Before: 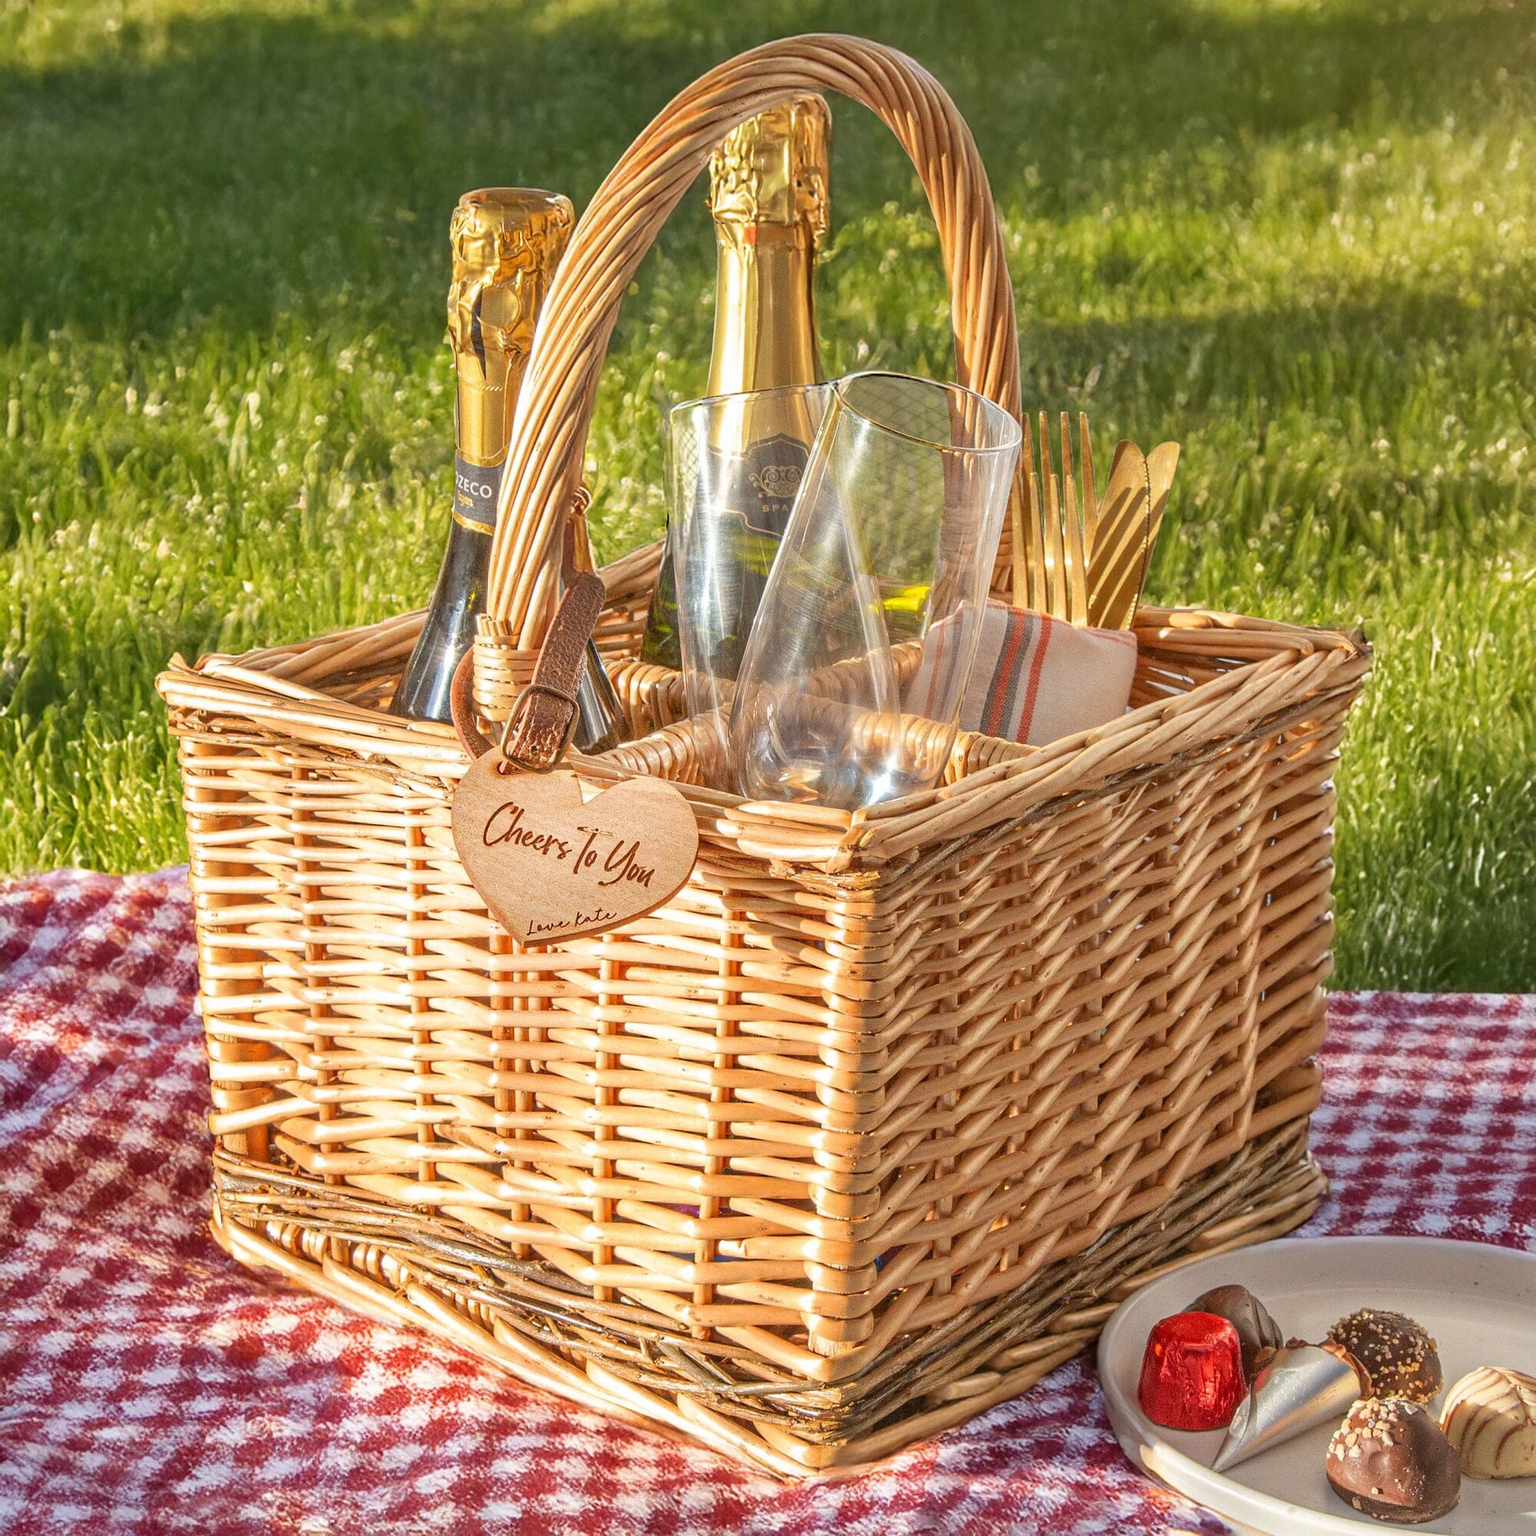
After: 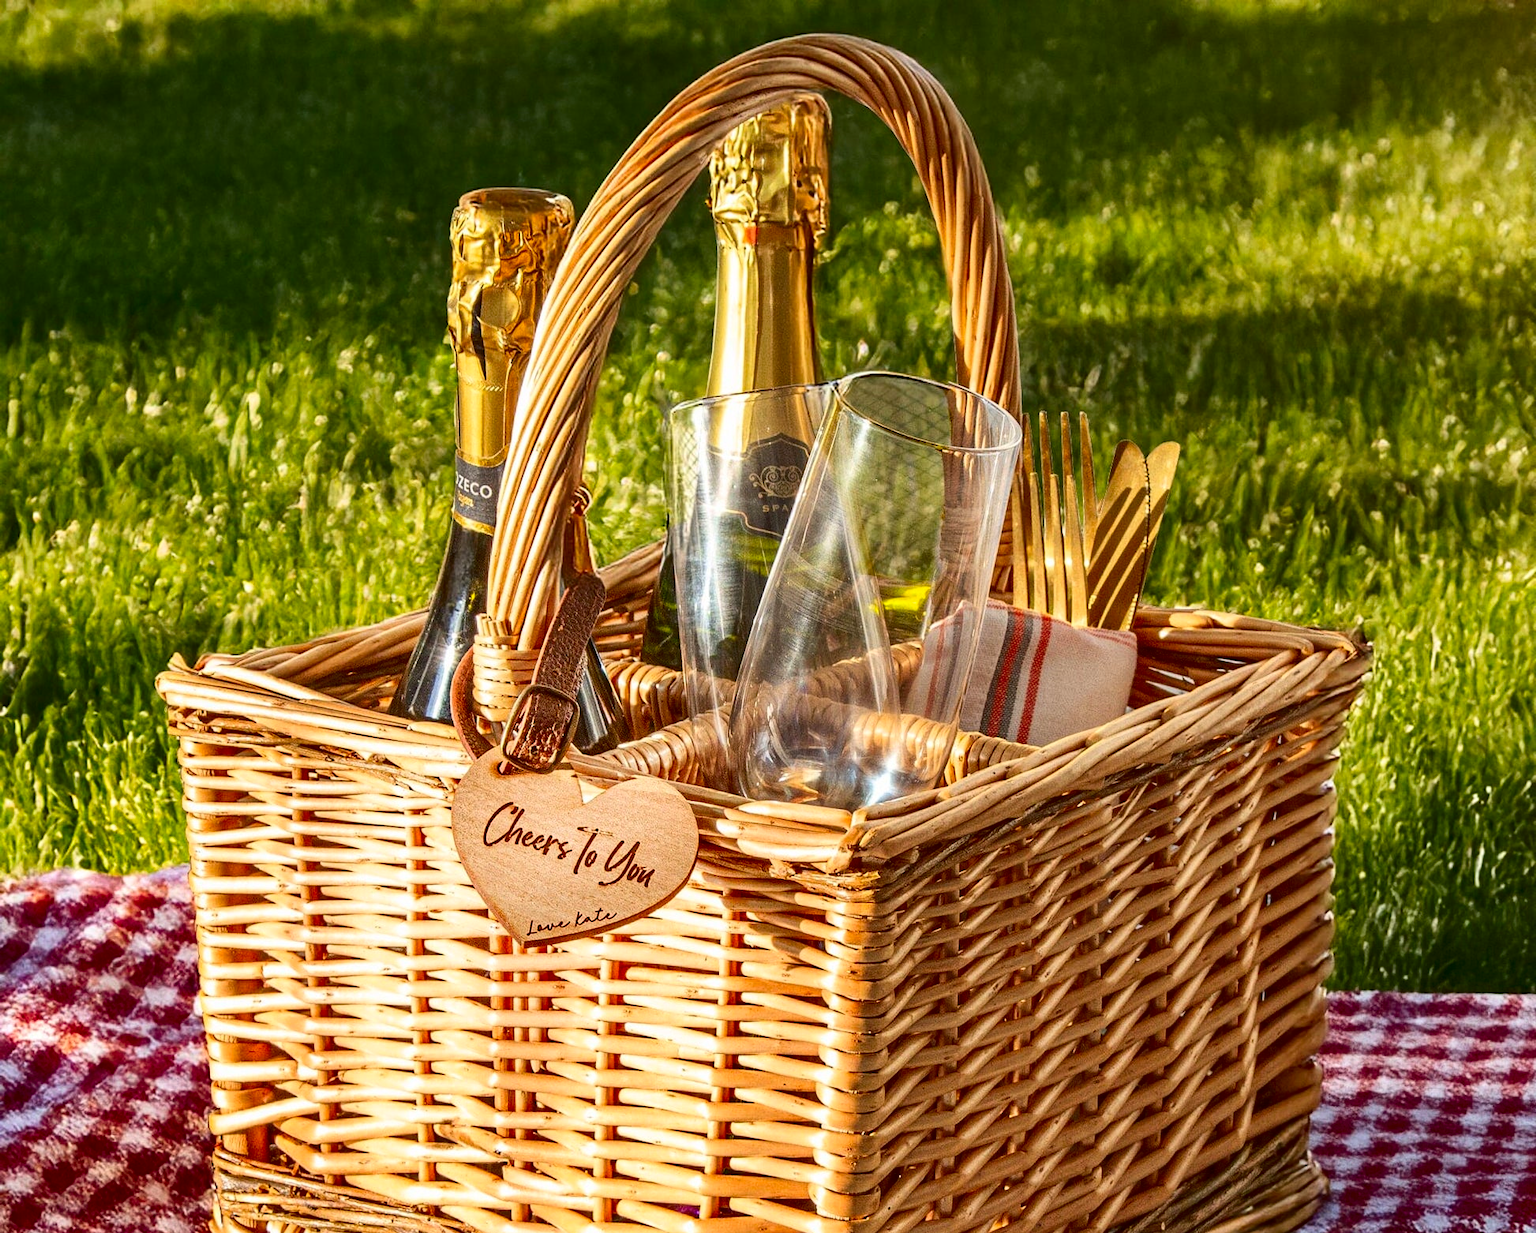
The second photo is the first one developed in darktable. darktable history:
crop: bottom 19.669%
contrast brightness saturation: contrast 0.218, brightness -0.192, saturation 0.24
